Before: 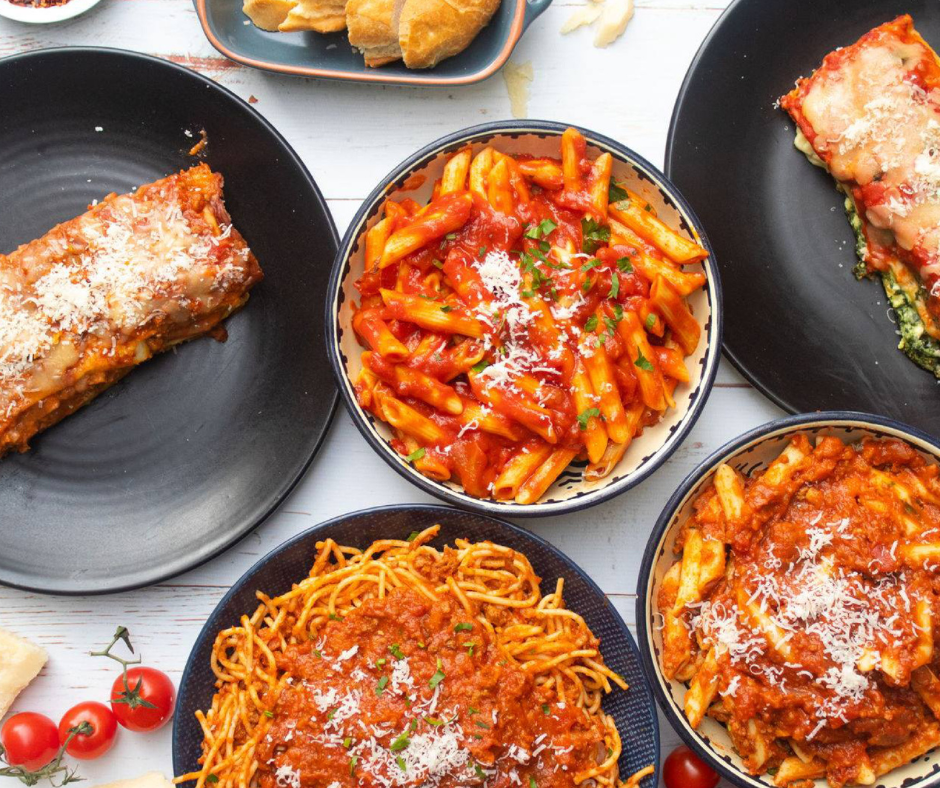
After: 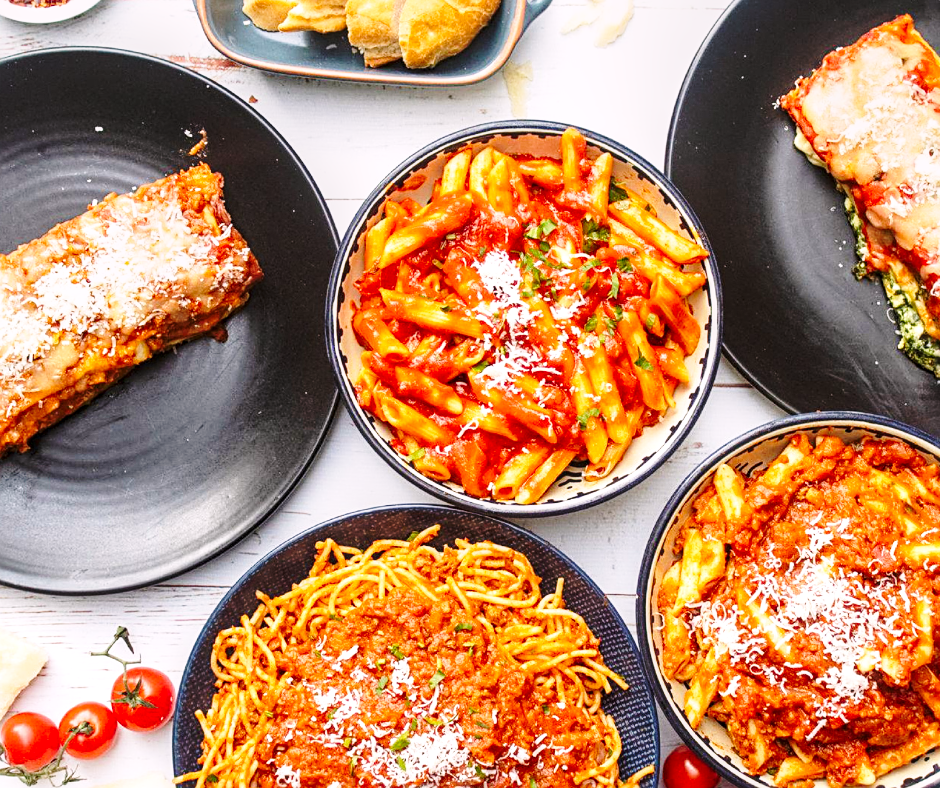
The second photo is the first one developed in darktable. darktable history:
color correction: highlights a* 2.96, highlights b* -1.11, shadows a* -0.069, shadows b* 2.11, saturation 0.984
local contrast: on, module defaults
sharpen: on, module defaults
base curve: curves: ch0 [(0, 0) (0.036, 0.037) (0.121, 0.228) (0.46, 0.76) (0.859, 0.983) (1, 1)], preserve colors none
